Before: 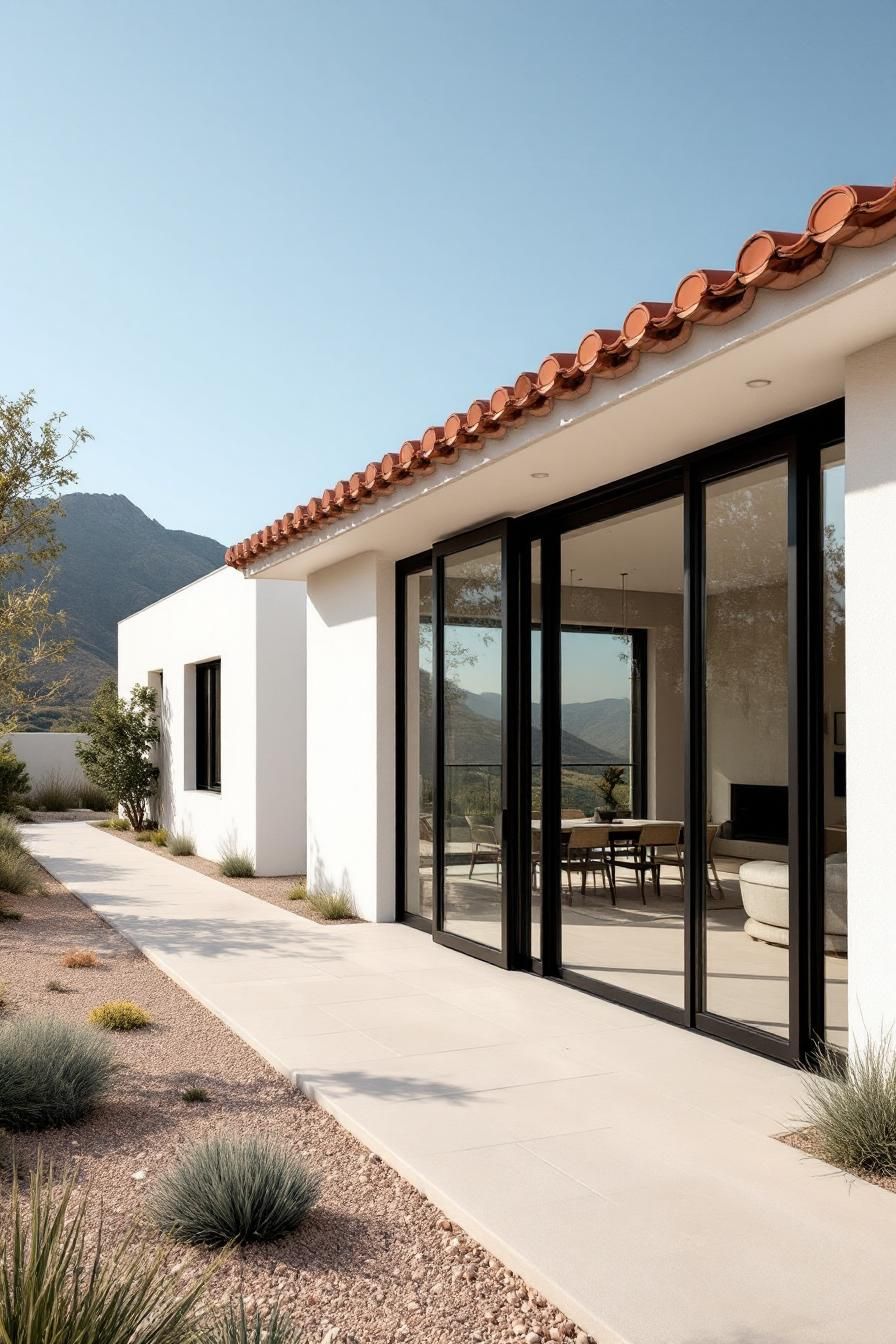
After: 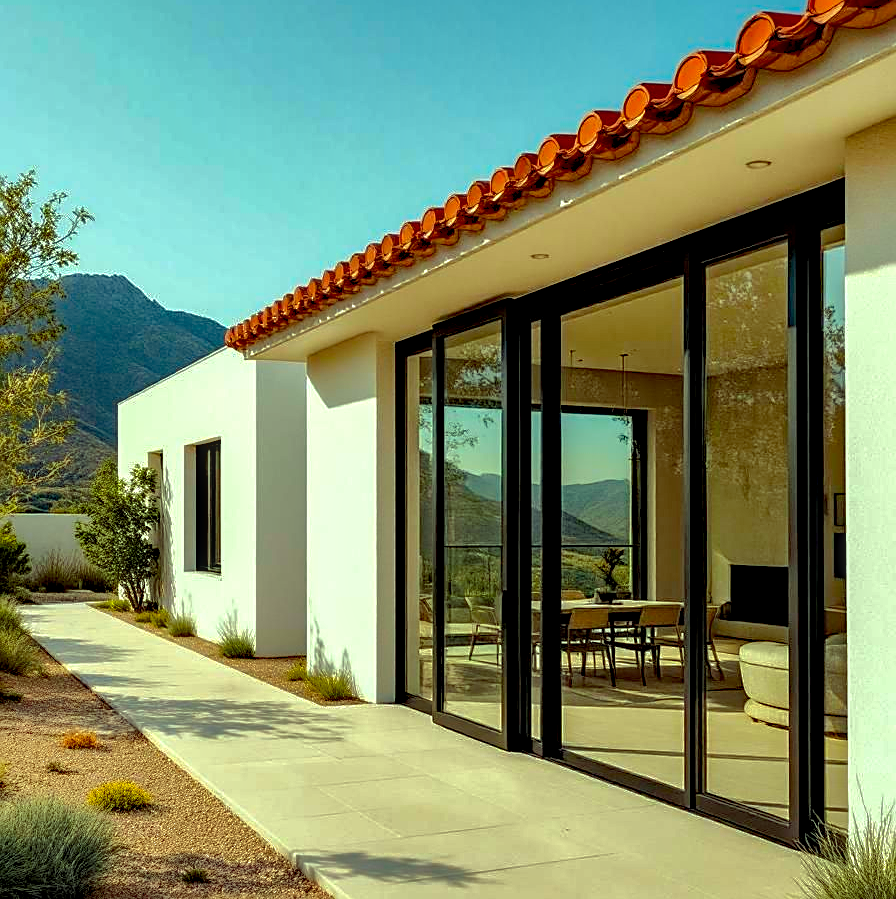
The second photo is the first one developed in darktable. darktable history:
color correction: highlights a* -10.81, highlights b* 9.89, saturation 1.72
crop: top 16.325%, bottom 16.757%
haze removal: strength 0.489, distance 0.432, adaptive false
tone equalizer: on, module defaults
shadows and highlights: shadows 39.32, highlights -60
local contrast: detail 160%
sharpen: on, module defaults
